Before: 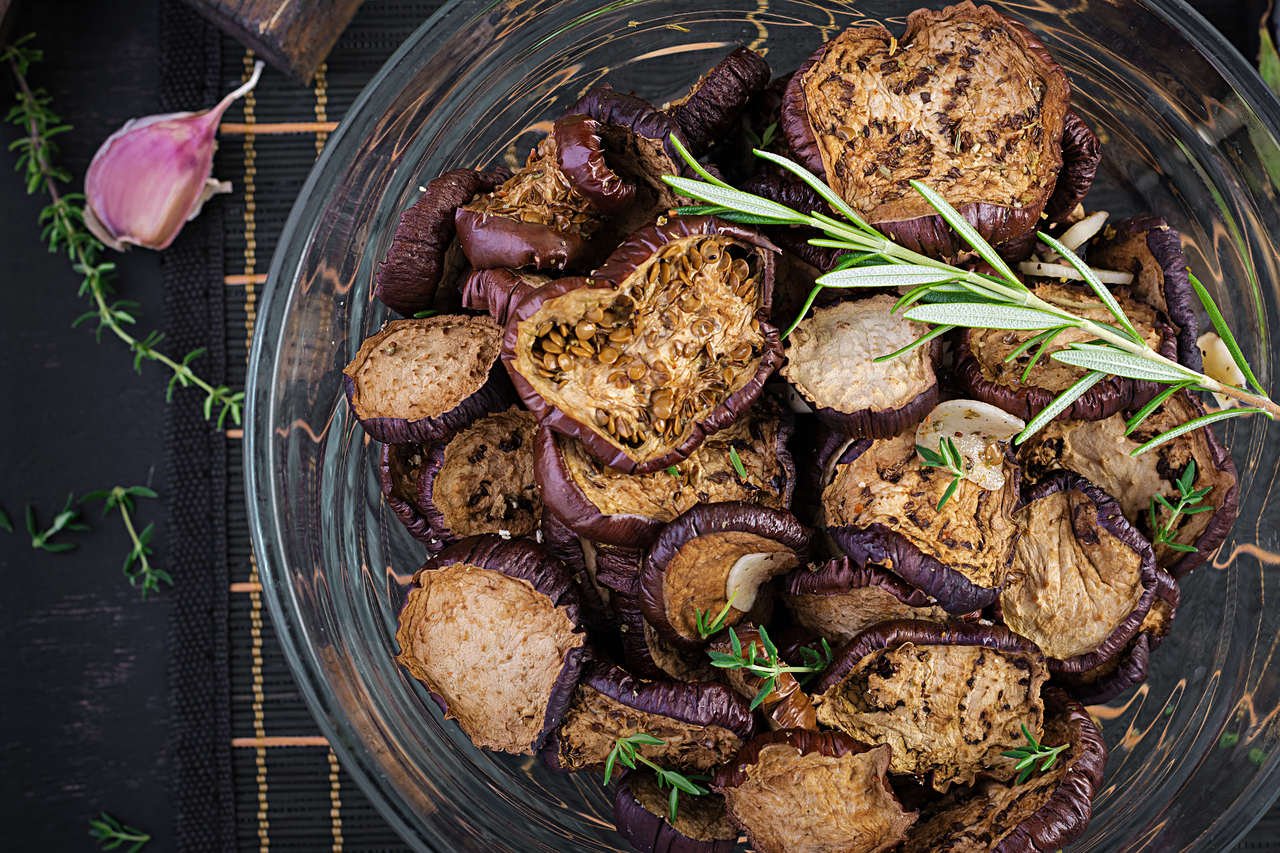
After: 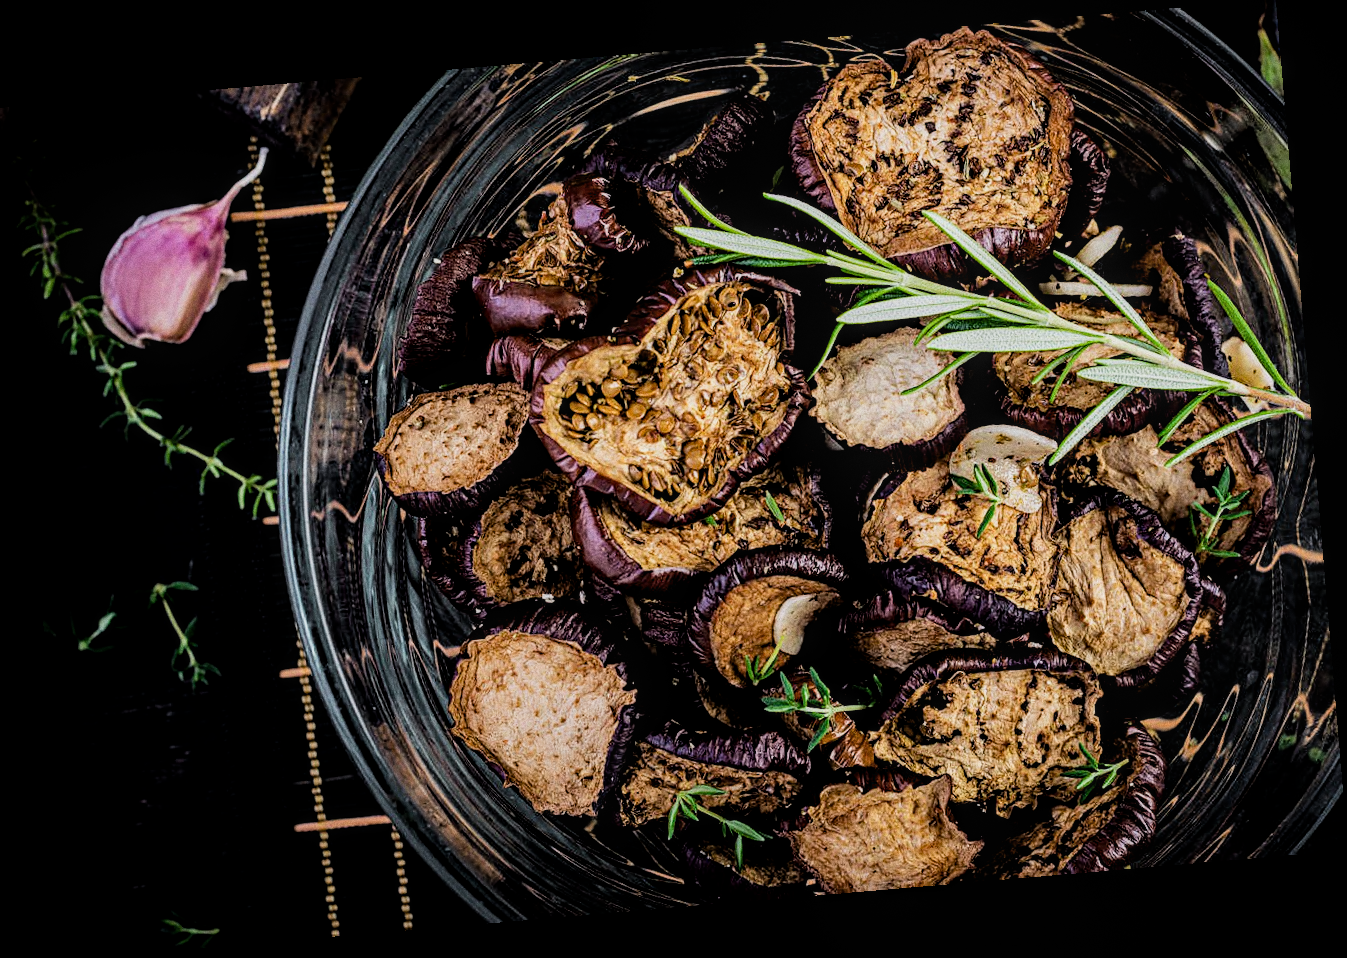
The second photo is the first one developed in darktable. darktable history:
filmic rgb: black relative exposure -5 EV, hardness 2.88, contrast 1.4, highlights saturation mix -30%
local contrast: on, module defaults
grain: on, module defaults
rotate and perspective: rotation -4.86°, automatic cropping off
exposure: black level correction 0.016, exposure -0.009 EV, compensate highlight preservation false
